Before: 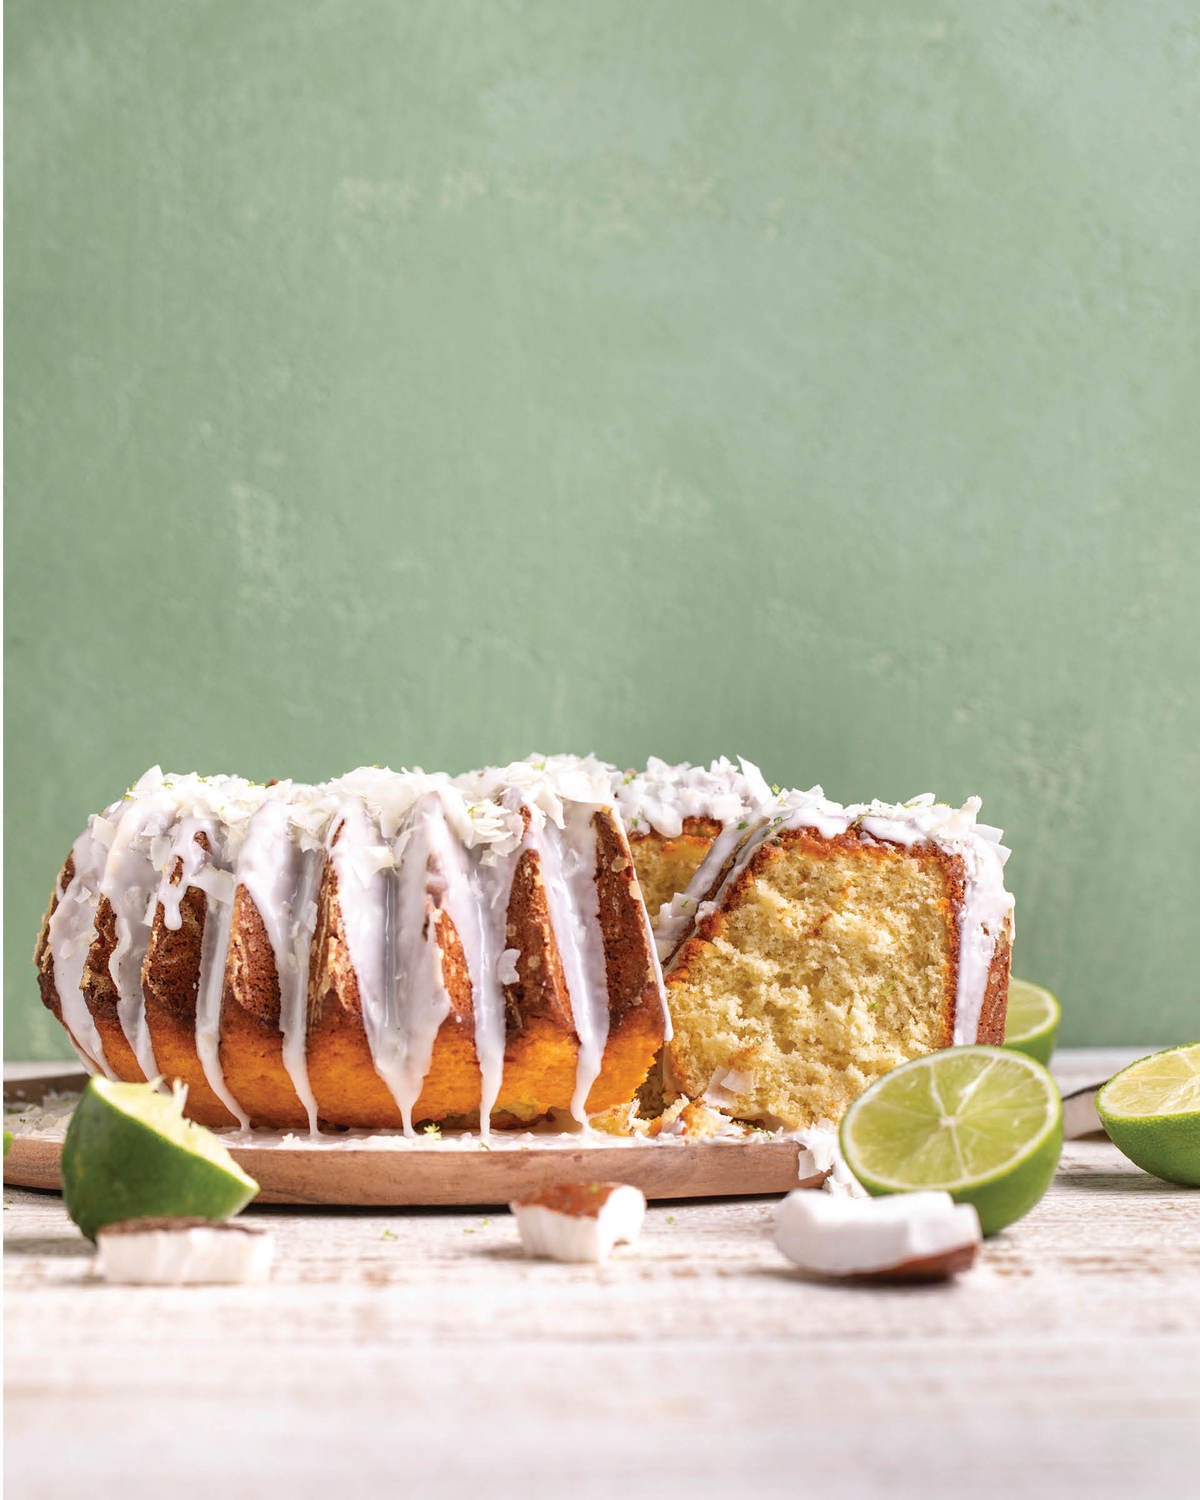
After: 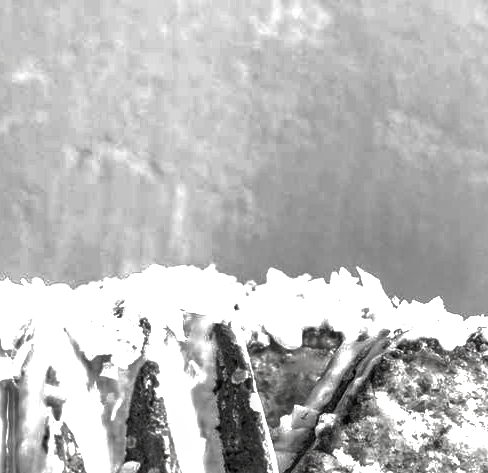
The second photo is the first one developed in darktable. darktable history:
contrast brightness saturation: contrast -0.028, brightness -0.581, saturation -0.981
color zones: curves: ch0 [(0, 0.613) (0.01, 0.613) (0.245, 0.448) (0.498, 0.529) (0.642, 0.665) (0.879, 0.777) (0.99, 0.613)]; ch1 [(0, 0.035) (0.121, 0.189) (0.259, 0.197) (0.415, 0.061) (0.589, 0.022) (0.732, 0.022) (0.857, 0.026) (0.991, 0.053)]
shadows and highlights: on, module defaults
exposure: black level correction 0, exposure 1.001 EV, compensate highlight preservation false
crop: left 31.731%, top 32.551%, right 27.534%, bottom 35.852%
local contrast: detail 130%
